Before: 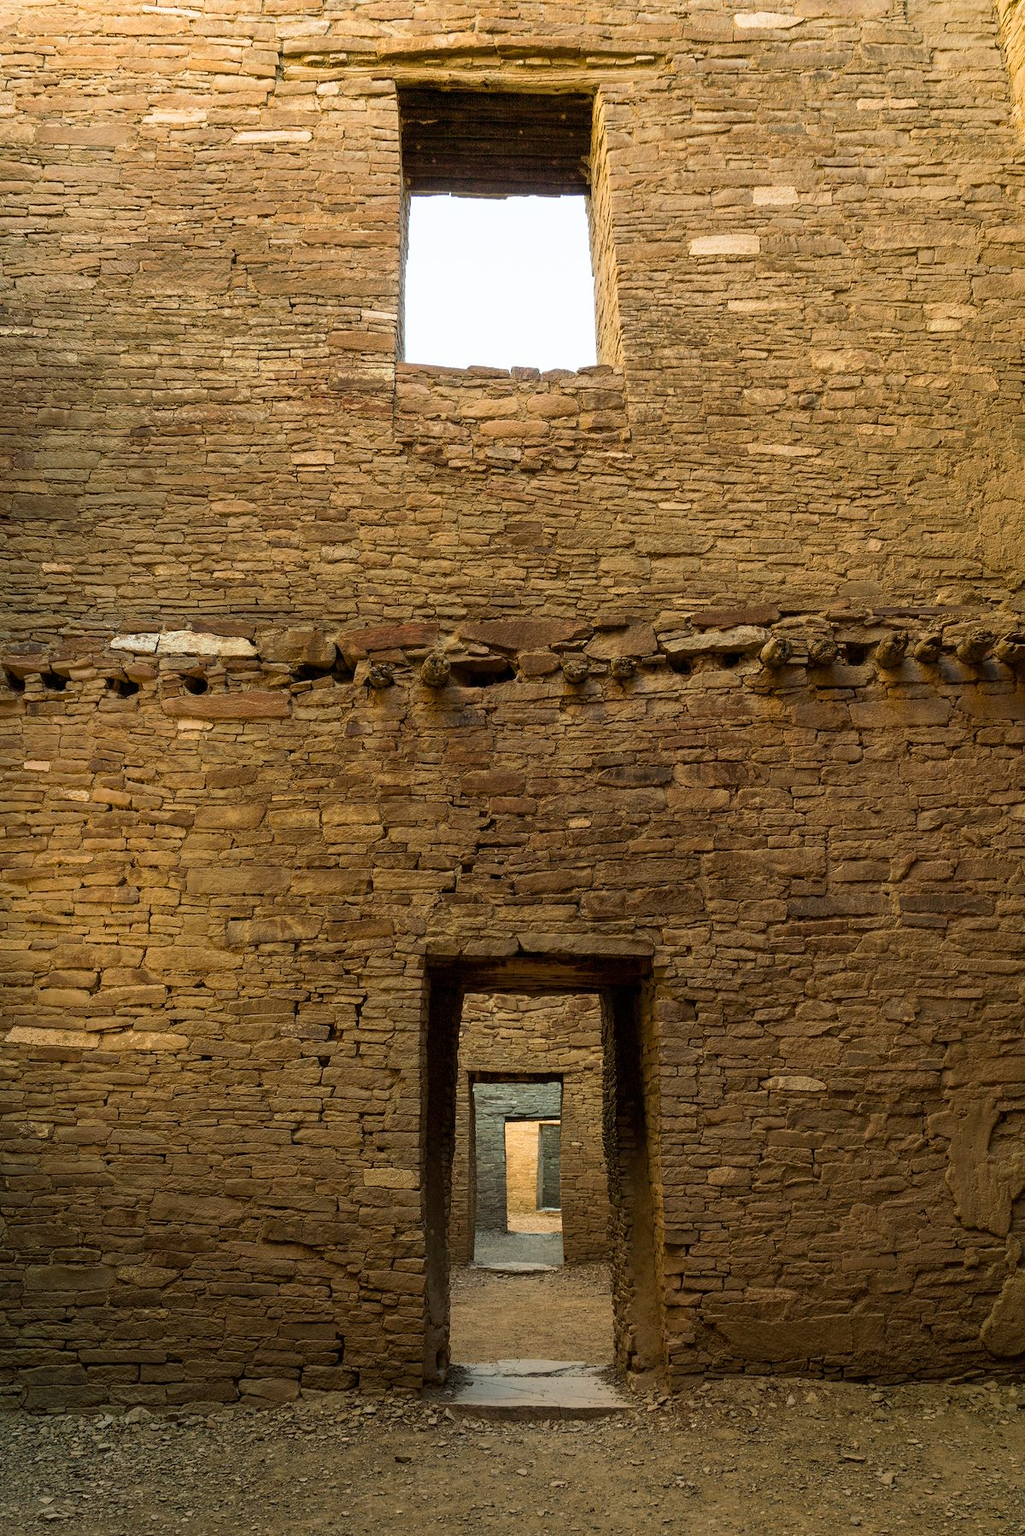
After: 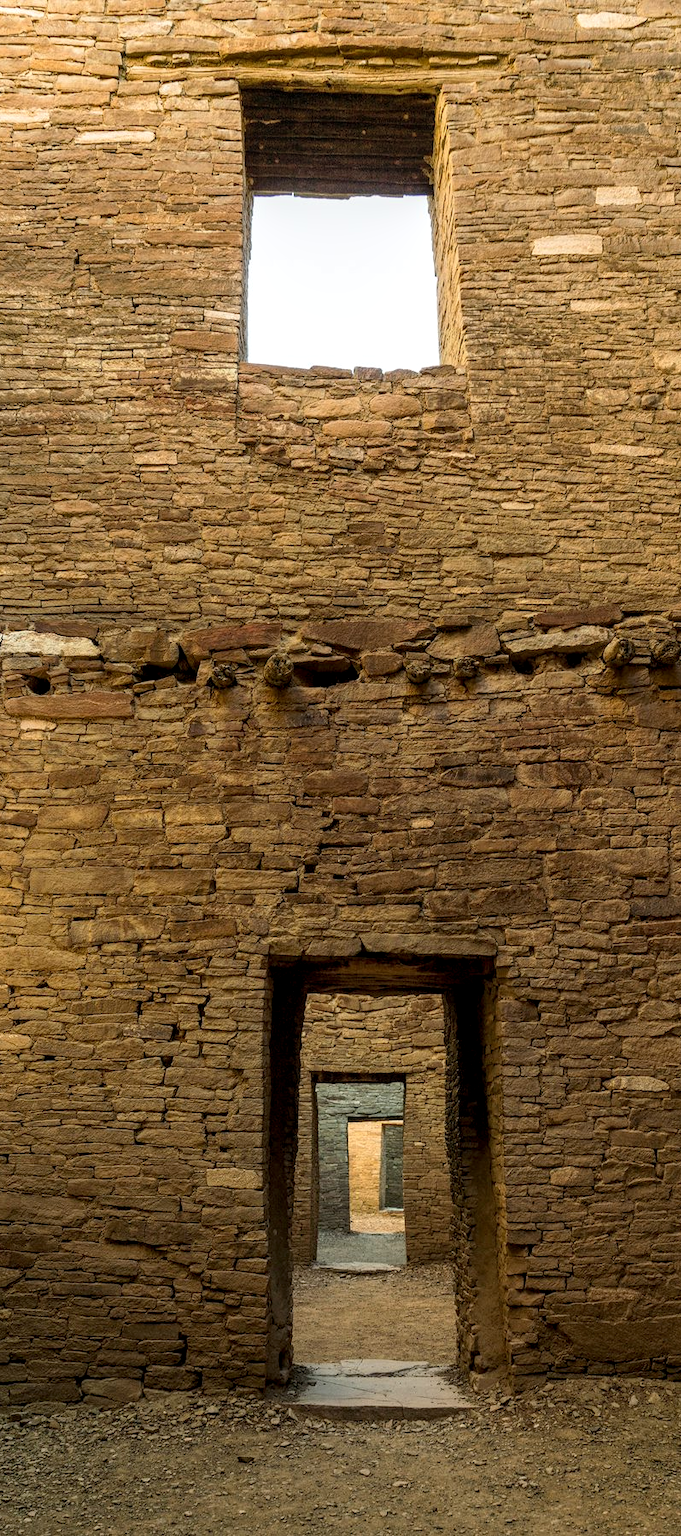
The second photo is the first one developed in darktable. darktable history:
crop and rotate: left 15.377%, right 18.056%
local contrast: on, module defaults
